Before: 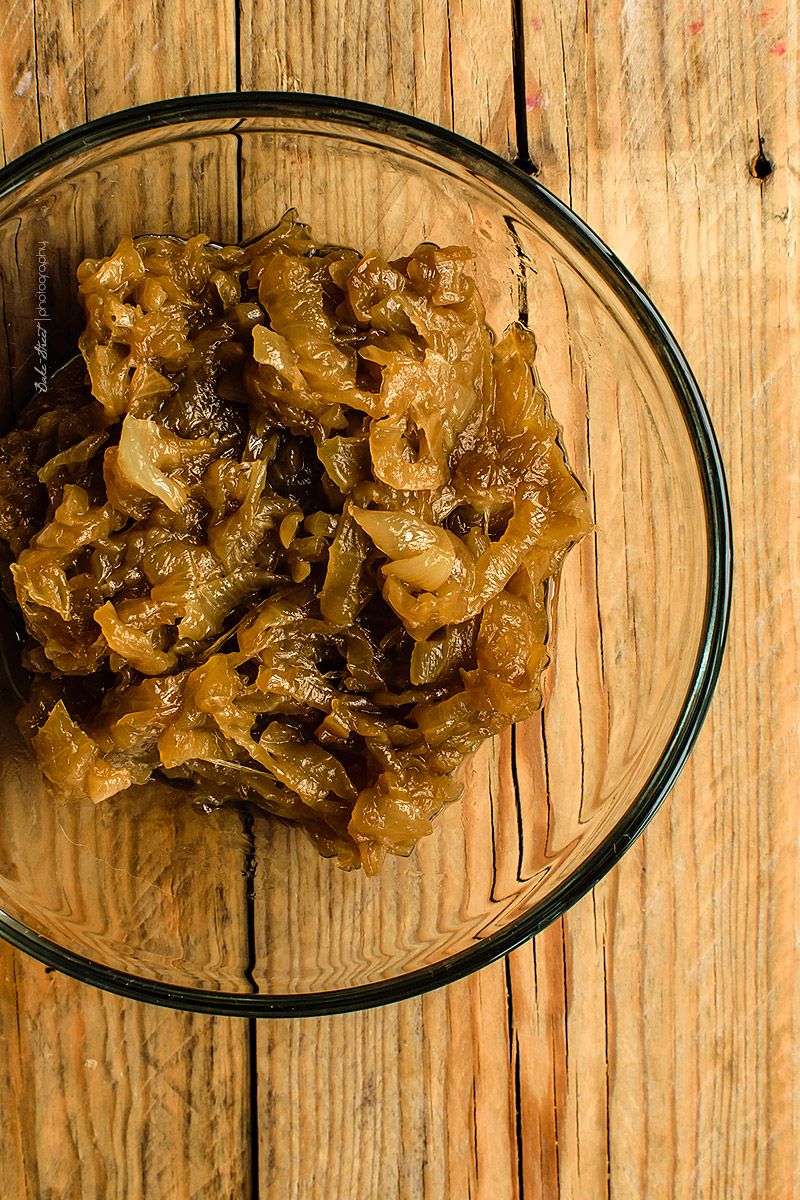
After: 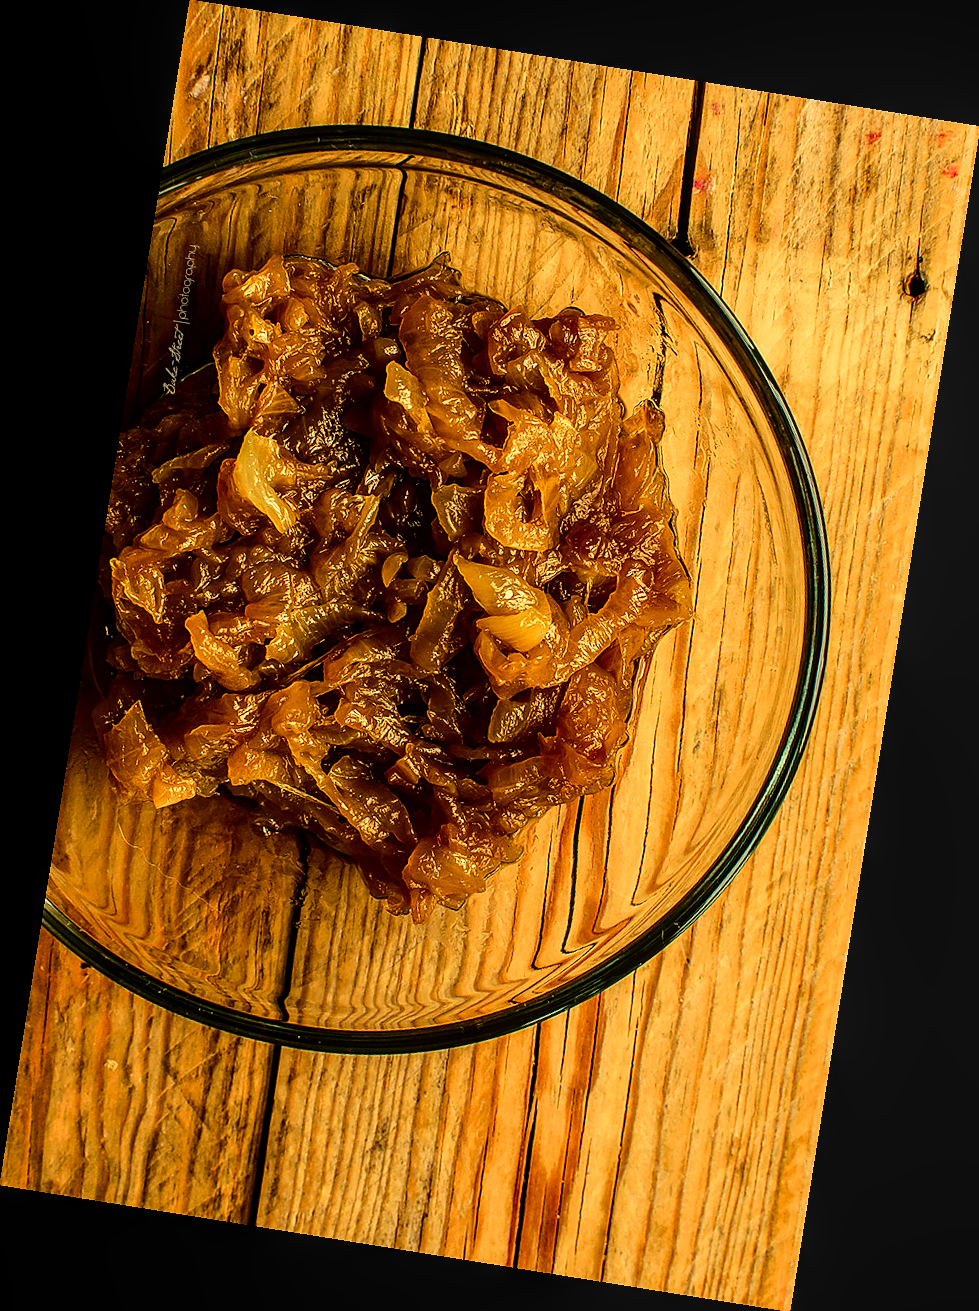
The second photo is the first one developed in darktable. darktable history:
local contrast: on, module defaults
sharpen: radius 1, threshold 1
rotate and perspective: rotation 9.12°, automatic cropping off
contrast brightness saturation: contrast 0.19, brightness -0.11, saturation 0.21
white balance: red 1.08, blue 0.791
